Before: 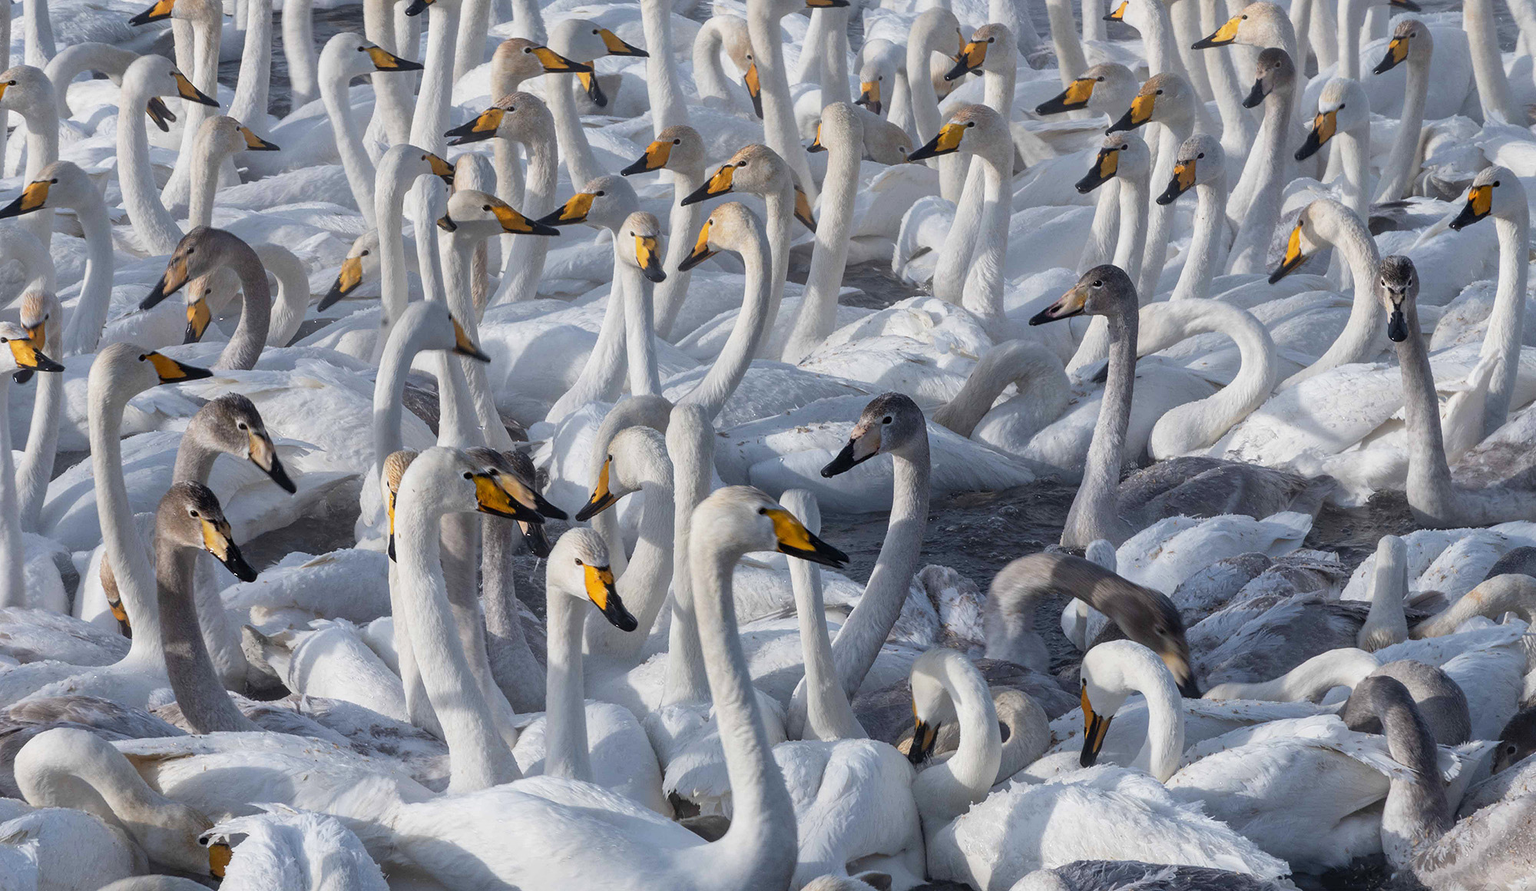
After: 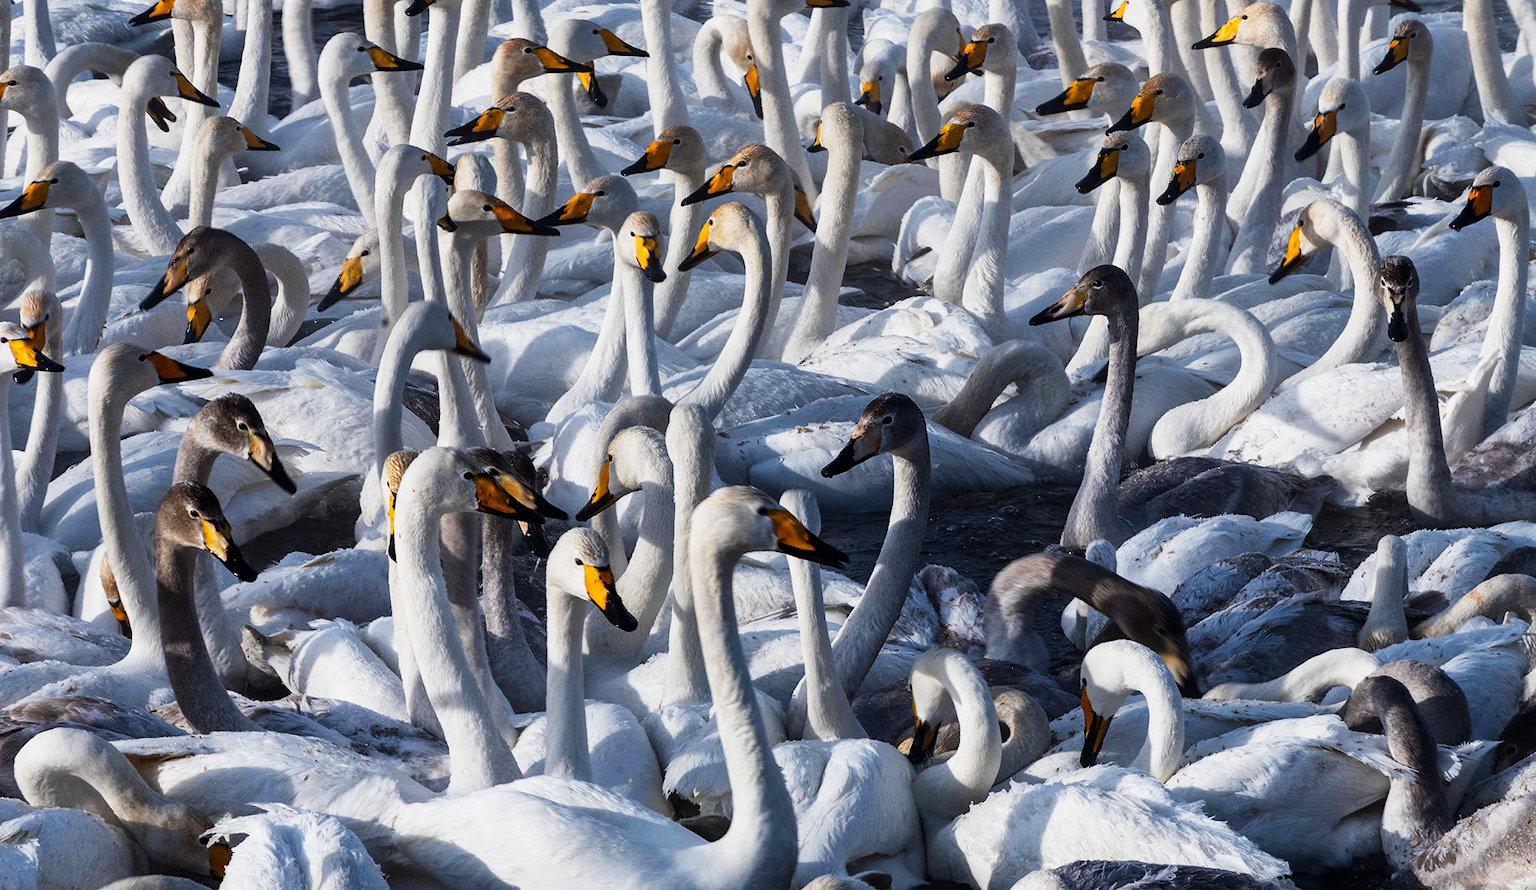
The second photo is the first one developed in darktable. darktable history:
contrast brightness saturation: contrast 0.068, brightness -0.126, saturation 0.051
tone curve: curves: ch0 [(0, 0) (0.137, 0.063) (0.255, 0.176) (0.502, 0.502) (0.749, 0.839) (1, 1)], preserve colors none
